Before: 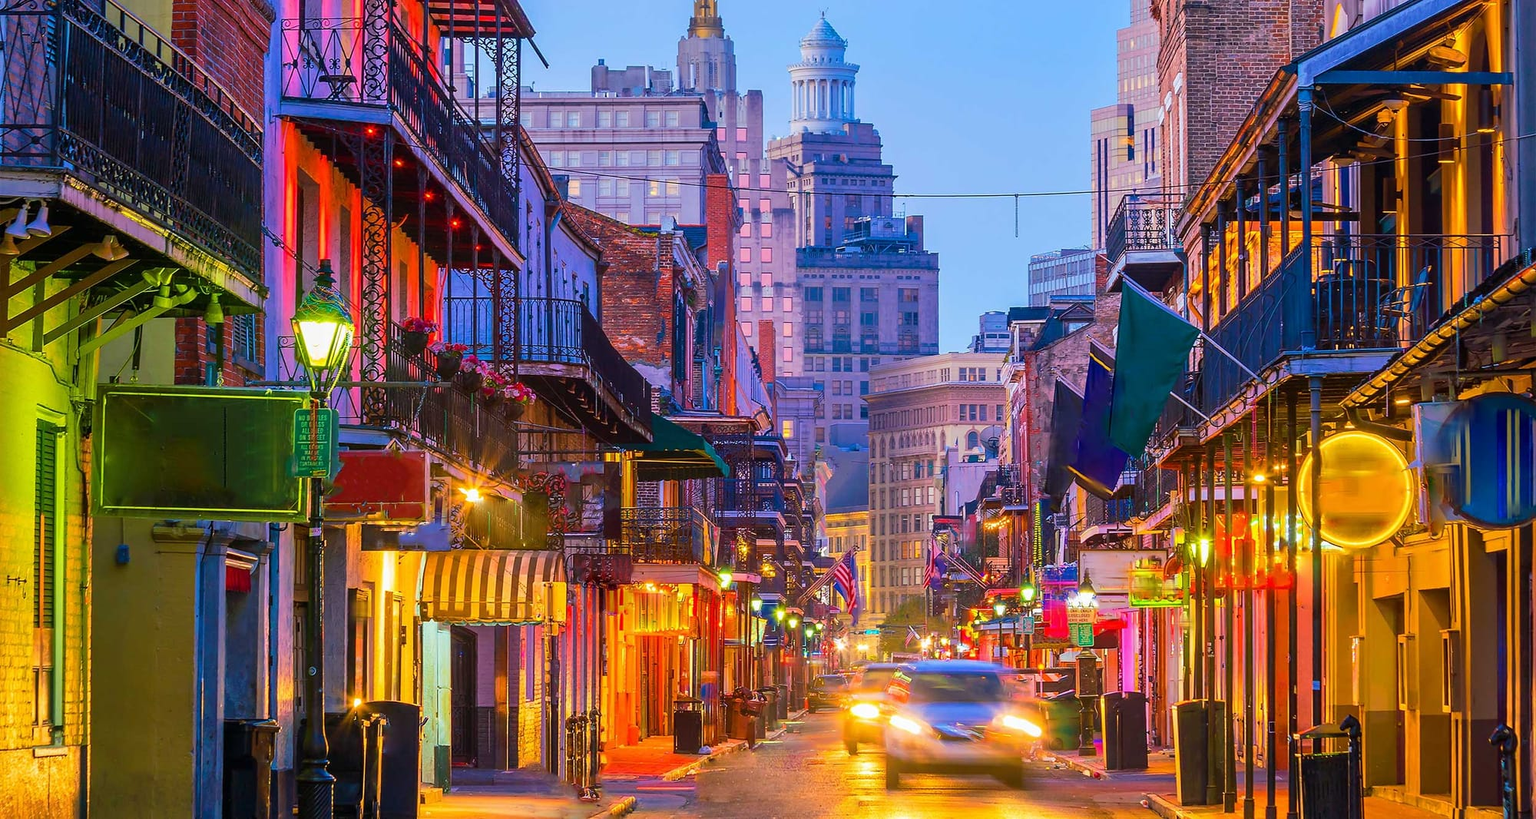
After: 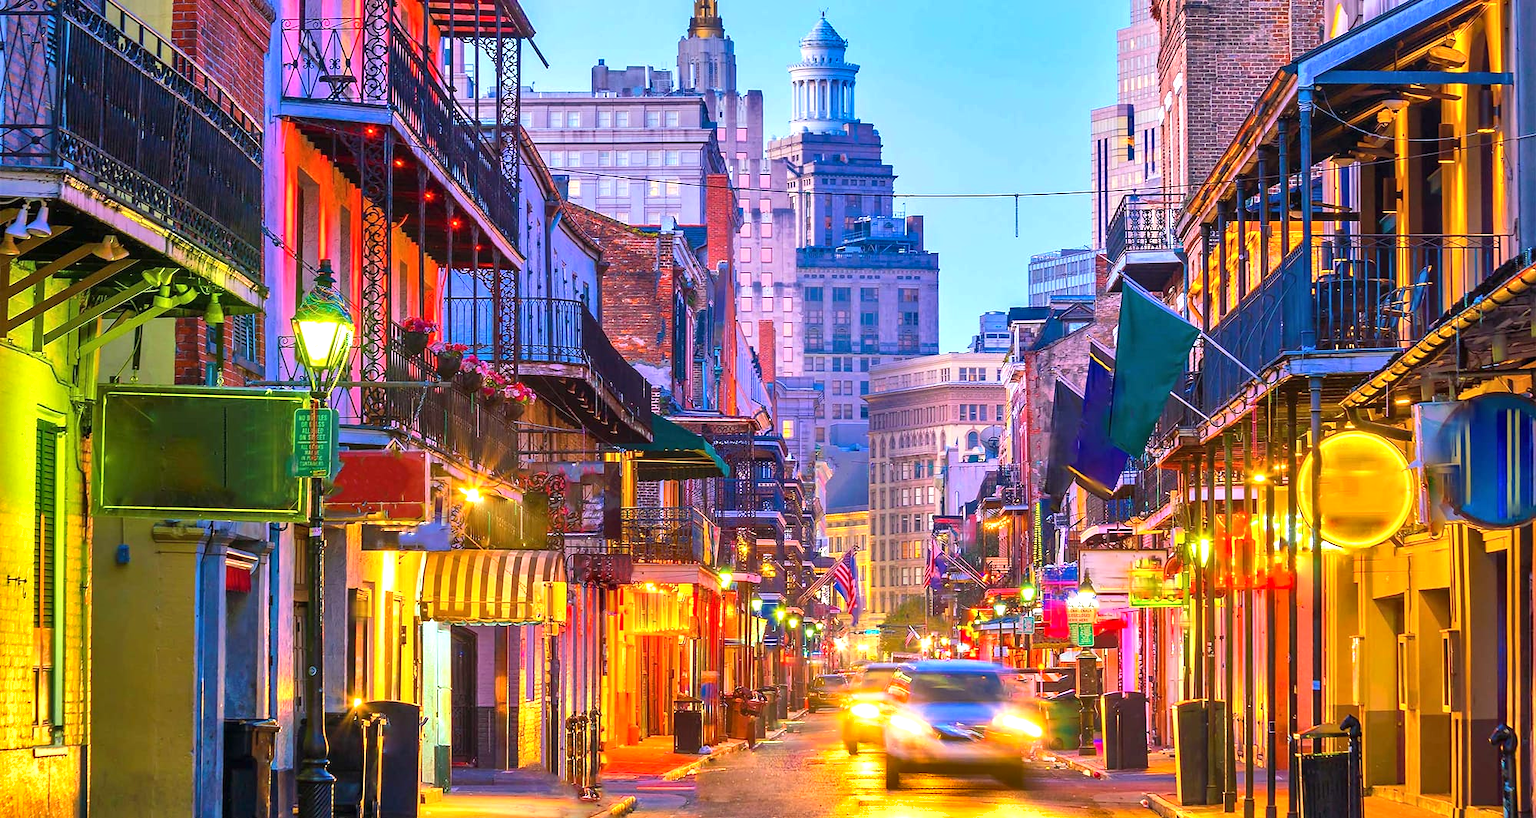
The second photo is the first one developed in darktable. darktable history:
shadows and highlights: shadows color adjustment 97.66%, soften with gaussian
exposure: exposure 0.74 EV, compensate highlight preservation false
